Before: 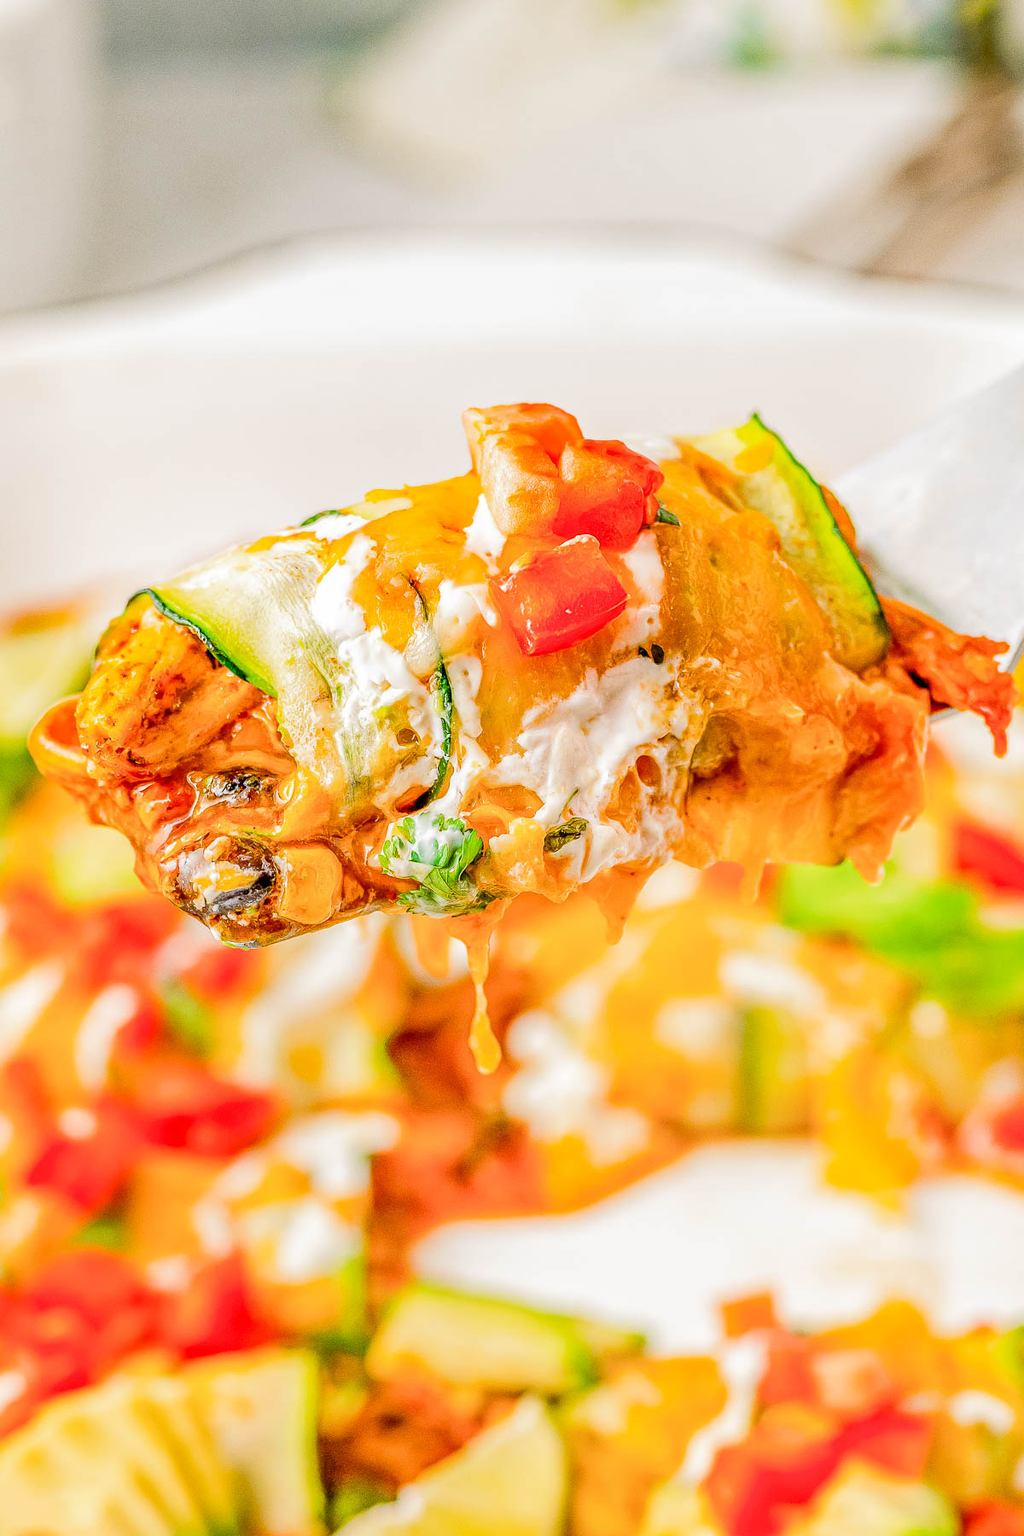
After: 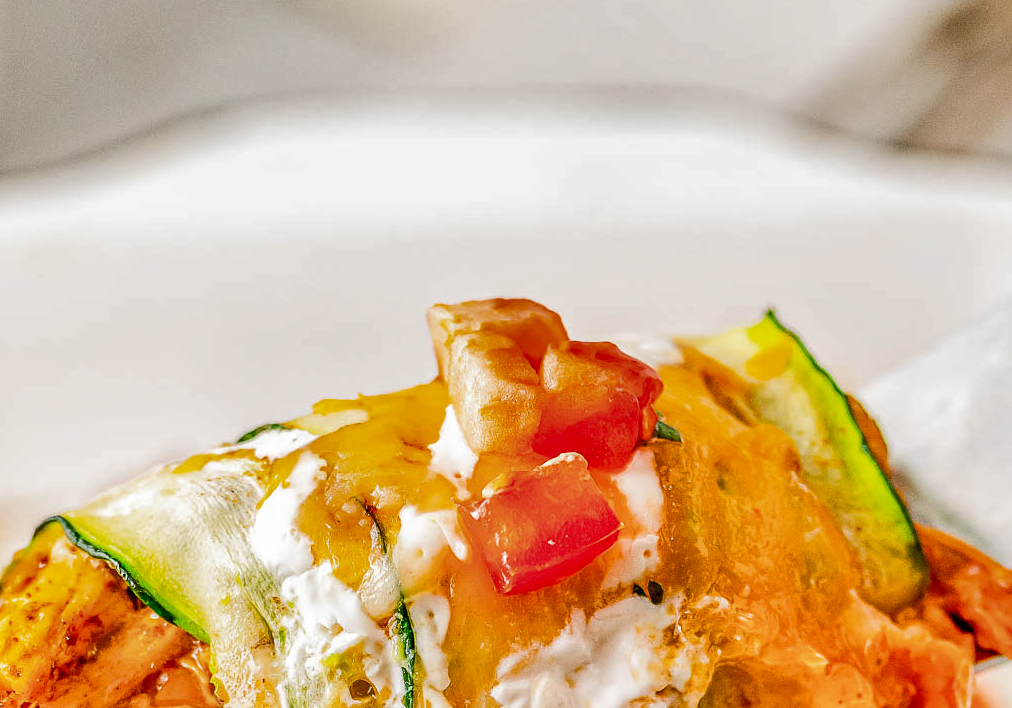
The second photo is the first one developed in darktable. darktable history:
shadows and highlights: shadows 59.96, highlights color adjustment 0.435%, soften with gaussian
crop and rotate: left 9.641%, top 9.721%, right 6.022%, bottom 50.896%
